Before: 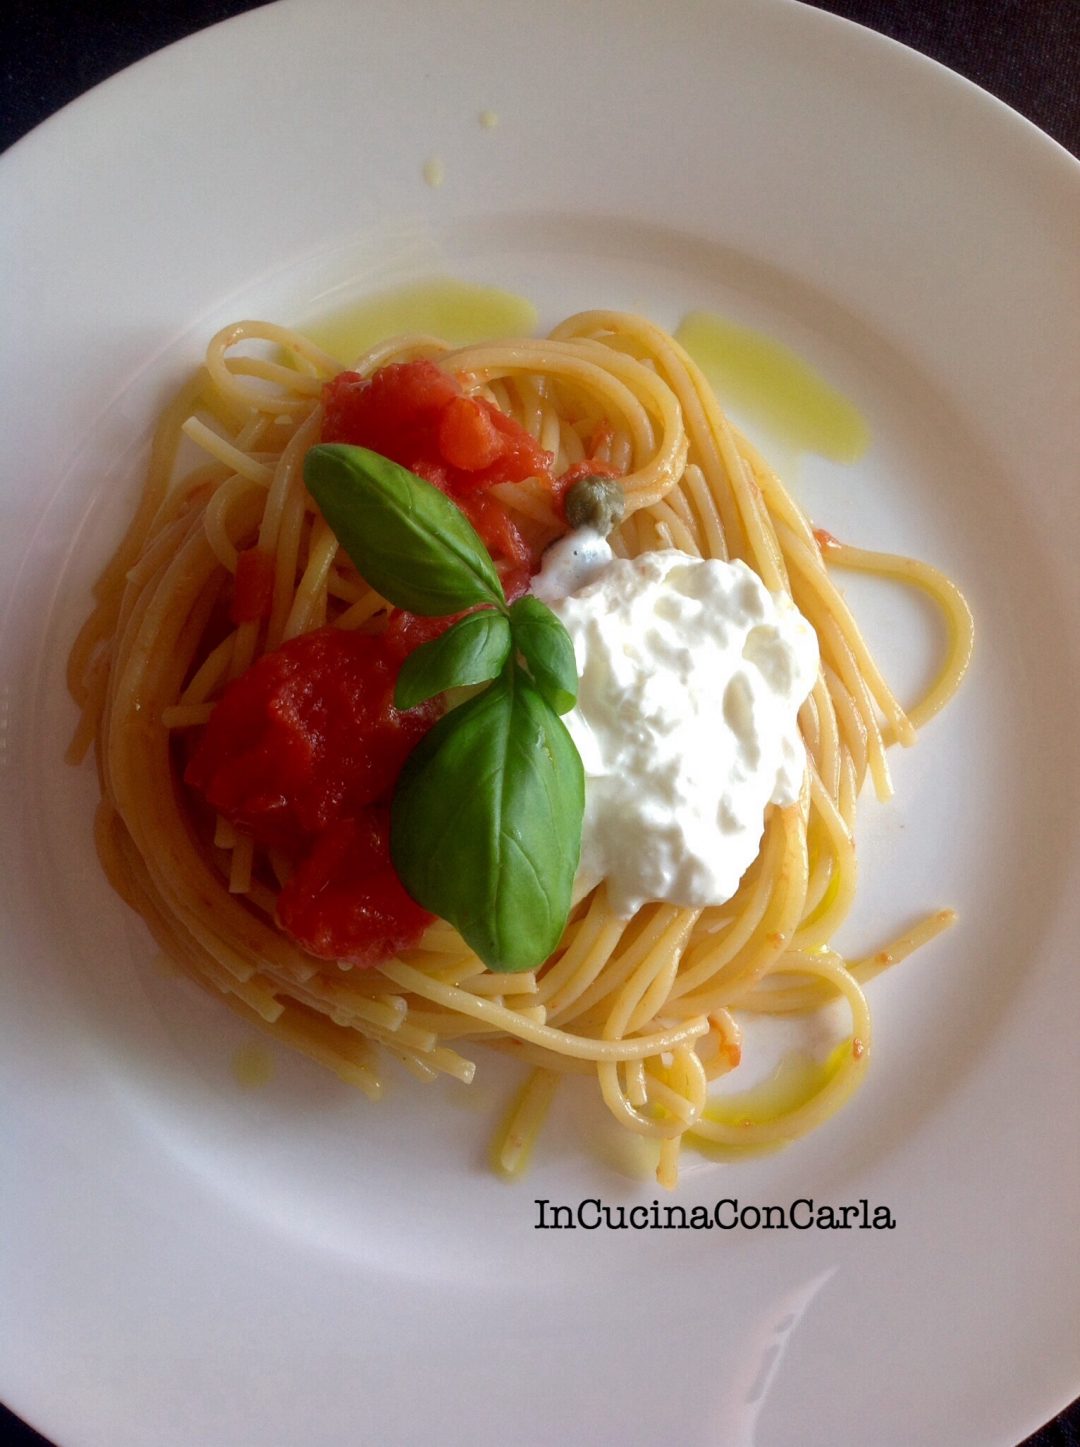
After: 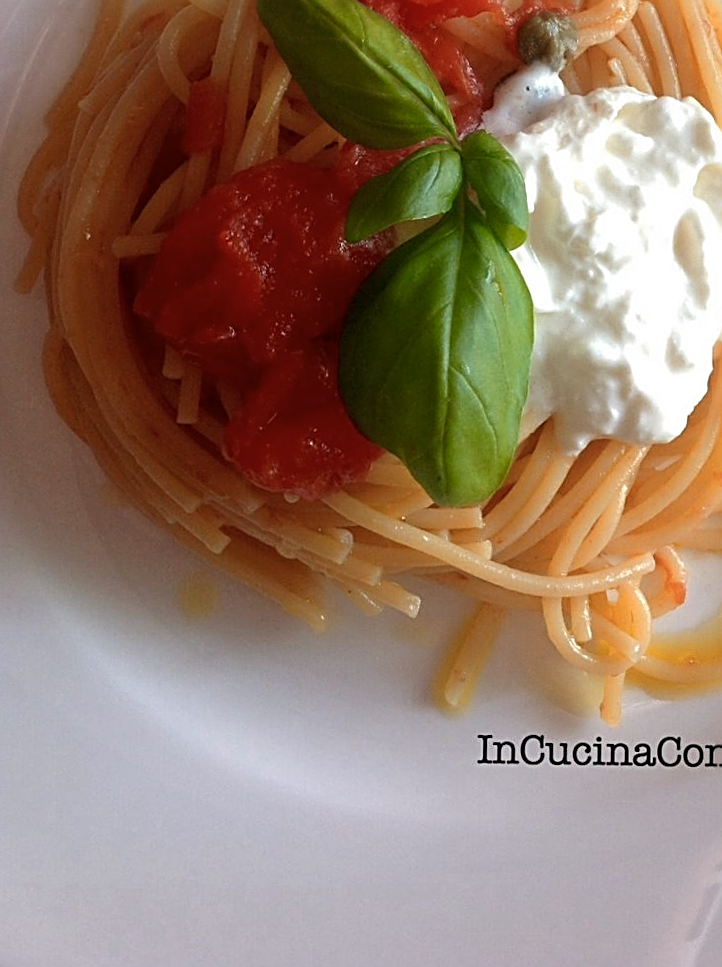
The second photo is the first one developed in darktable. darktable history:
sharpen: radius 2.543, amount 0.636
crop and rotate: angle -0.82°, left 3.85%, top 31.828%, right 27.992%
color zones: curves: ch1 [(0, 0.455) (0.063, 0.455) (0.286, 0.495) (0.429, 0.5) (0.571, 0.5) (0.714, 0.5) (0.857, 0.5) (1, 0.455)]; ch2 [(0, 0.532) (0.063, 0.521) (0.233, 0.447) (0.429, 0.489) (0.571, 0.5) (0.714, 0.5) (0.857, 0.5) (1, 0.532)]
